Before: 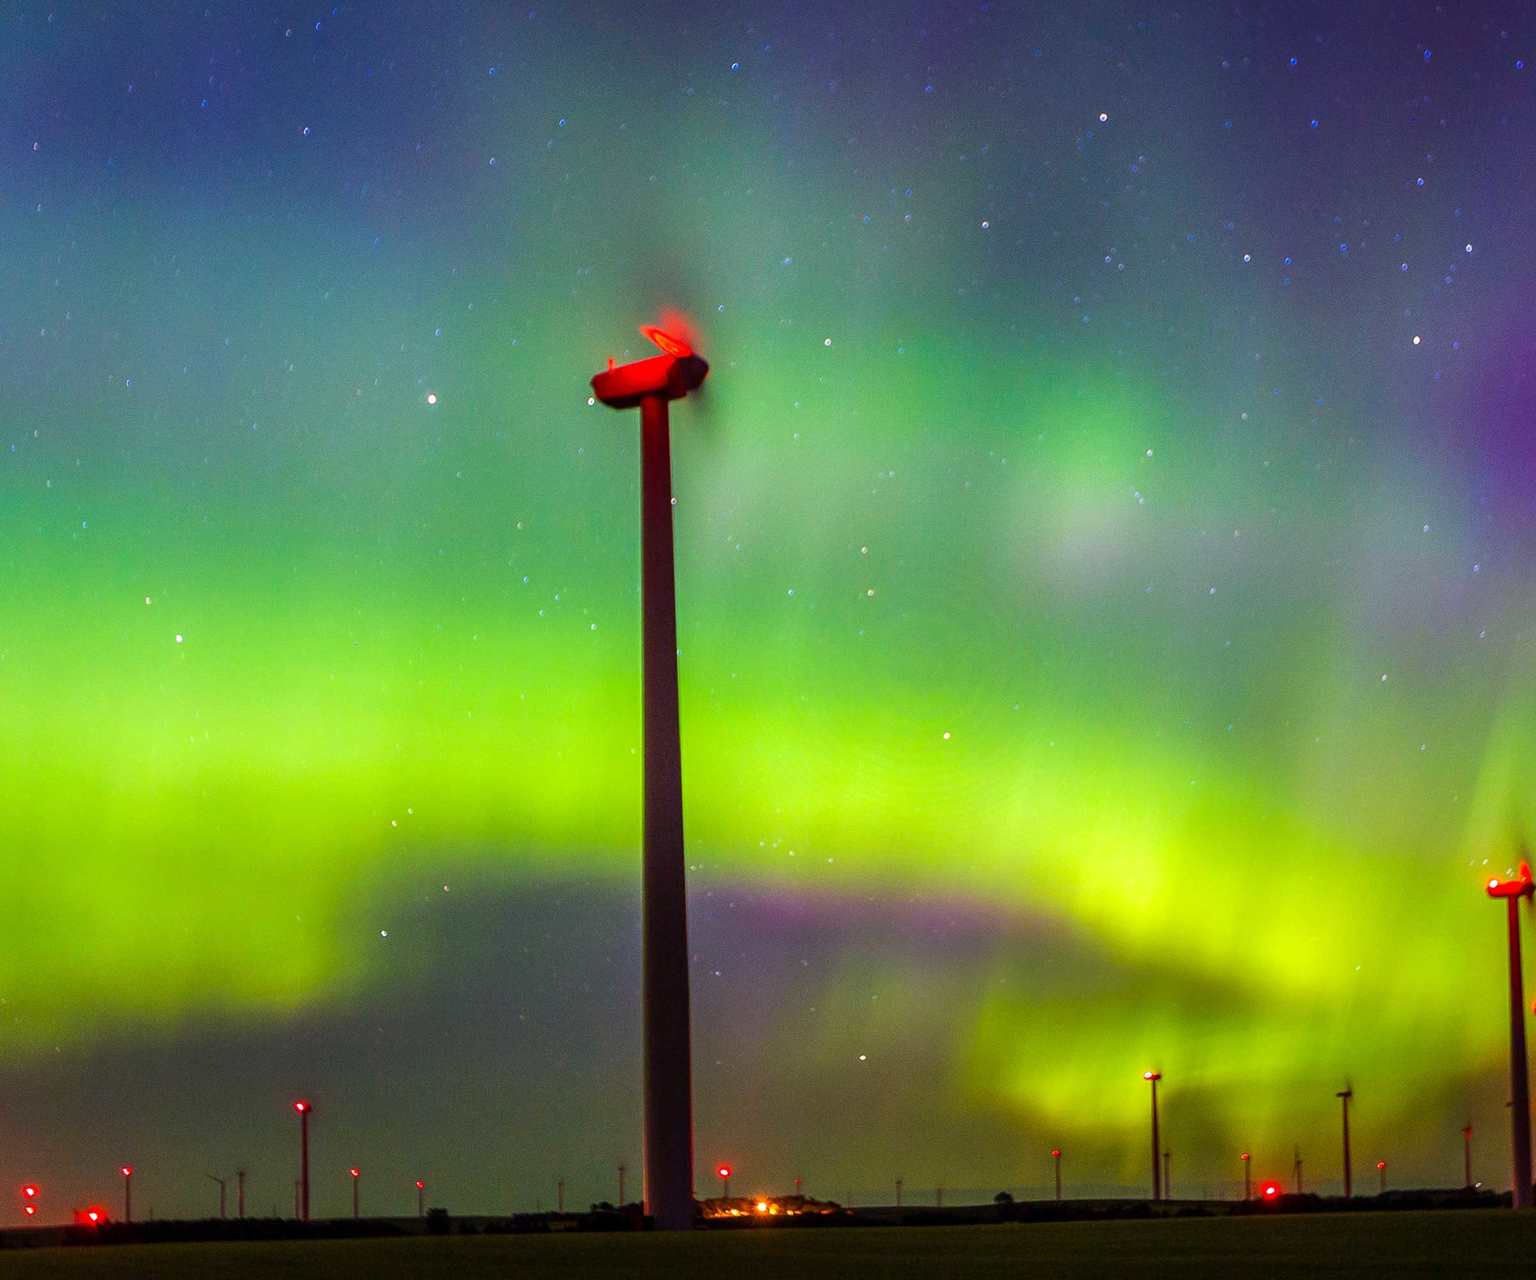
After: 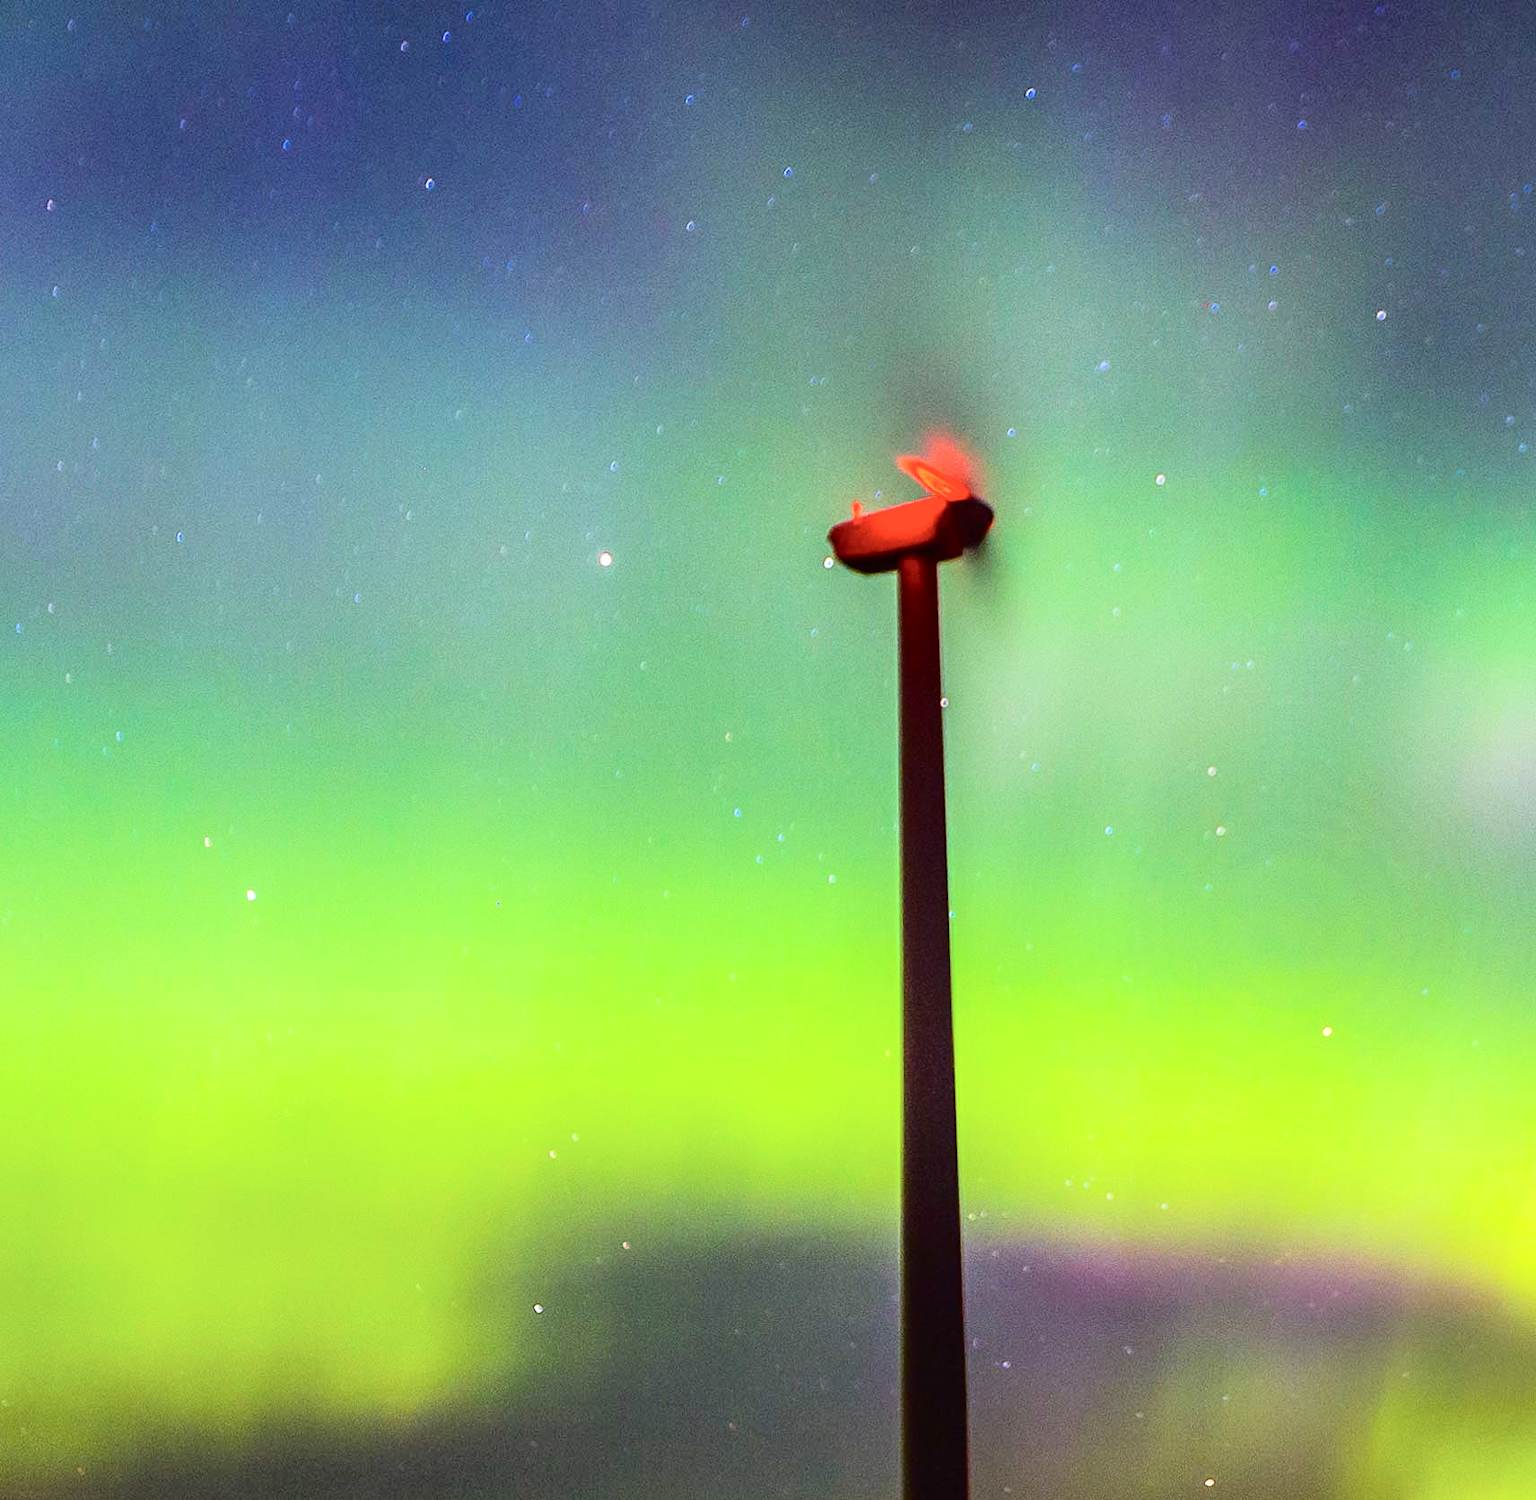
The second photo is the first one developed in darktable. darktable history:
tone curve: curves: ch0 [(0, 0) (0.003, 0.011) (0.011, 0.014) (0.025, 0.023) (0.044, 0.035) (0.069, 0.047) (0.1, 0.065) (0.136, 0.098) (0.177, 0.139) (0.224, 0.214) (0.277, 0.306) (0.335, 0.392) (0.399, 0.484) (0.468, 0.584) (0.543, 0.68) (0.623, 0.772) (0.709, 0.847) (0.801, 0.905) (0.898, 0.951) (1, 1)], color space Lab, independent channels, preserve colors none
crop: right 28.634%, bottom 16.361%
